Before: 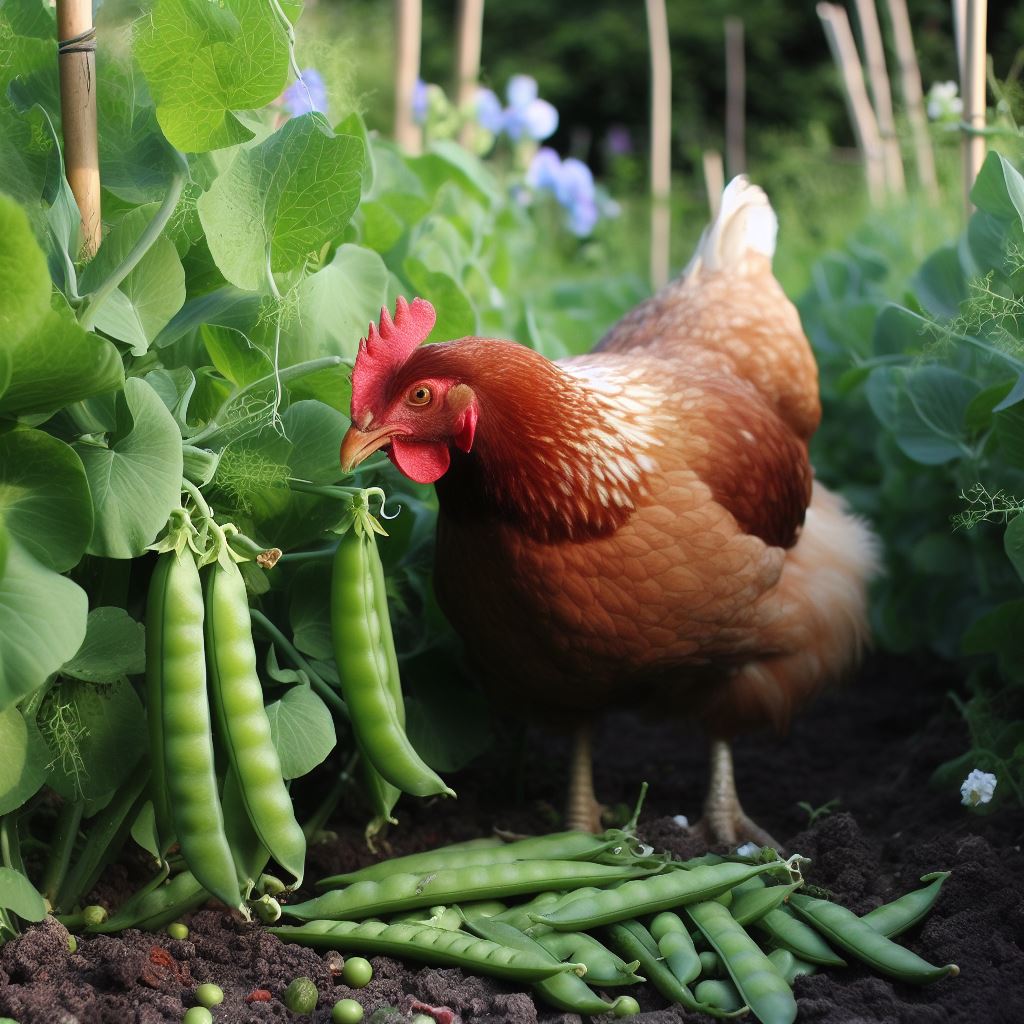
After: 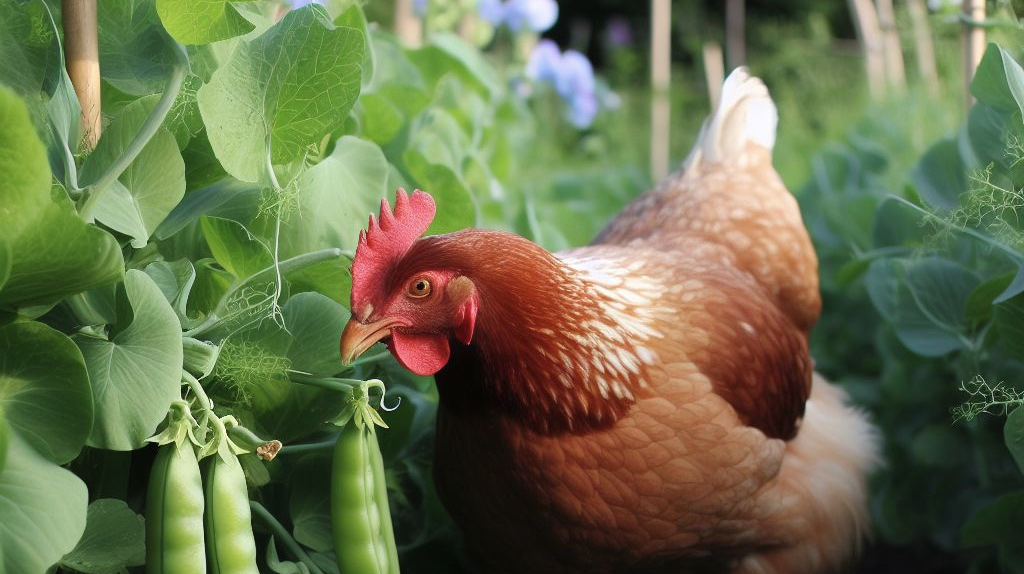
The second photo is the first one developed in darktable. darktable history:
crop and rotate: top 10.605%, bottom 33.274%
shadows and highlights: shadows 20.55, highlights -20.99, soften with gaussian
contrast brightness saturation: saturation -0.1
